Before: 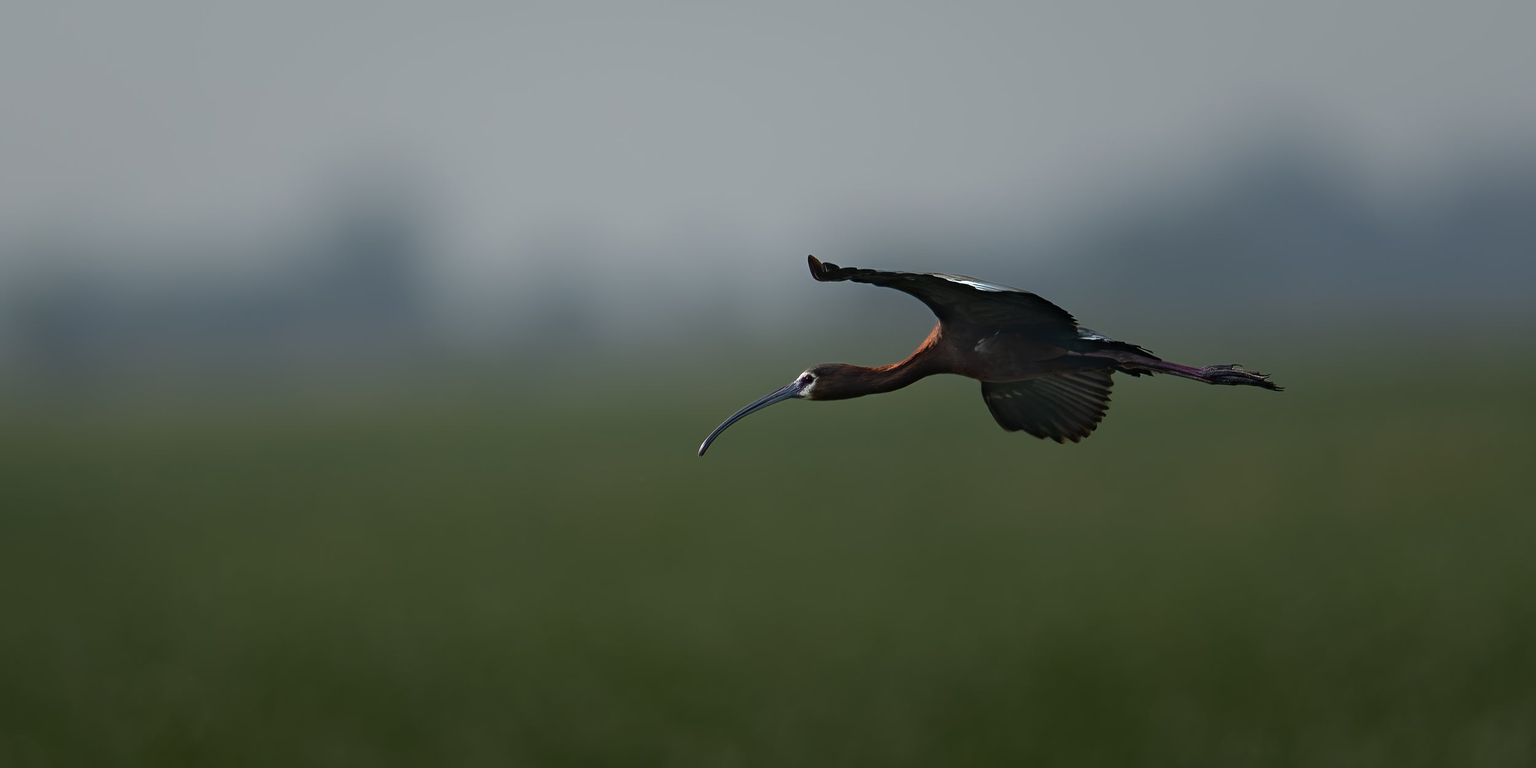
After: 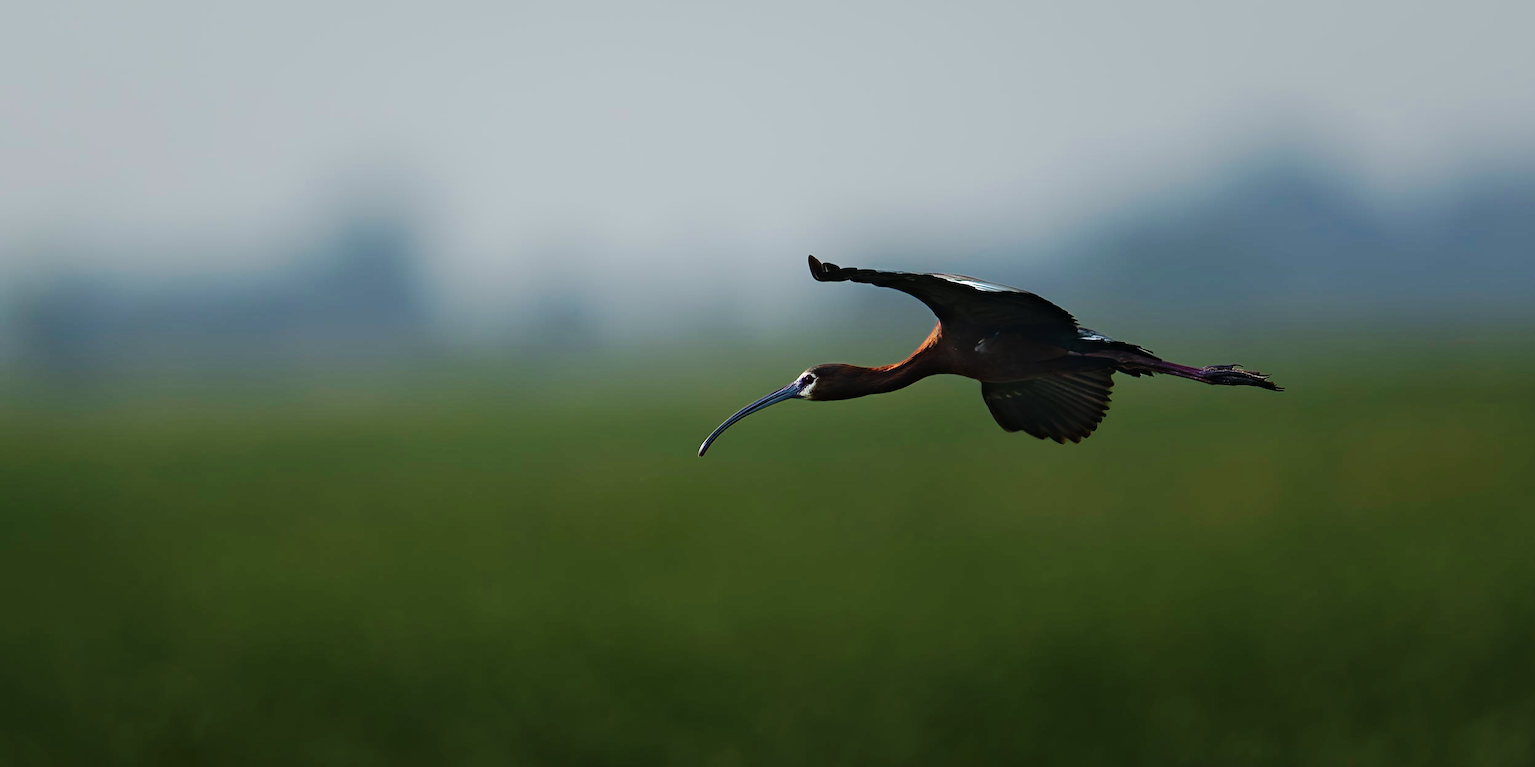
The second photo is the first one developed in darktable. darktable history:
velvia: on, module defaults
base curve: curves: ch0 [(0, 0) (0.036, 0.025) (0.121, 0.166) (0.206, 0.329) (0.605, 0.79) (1, 1)], preserve colors none
